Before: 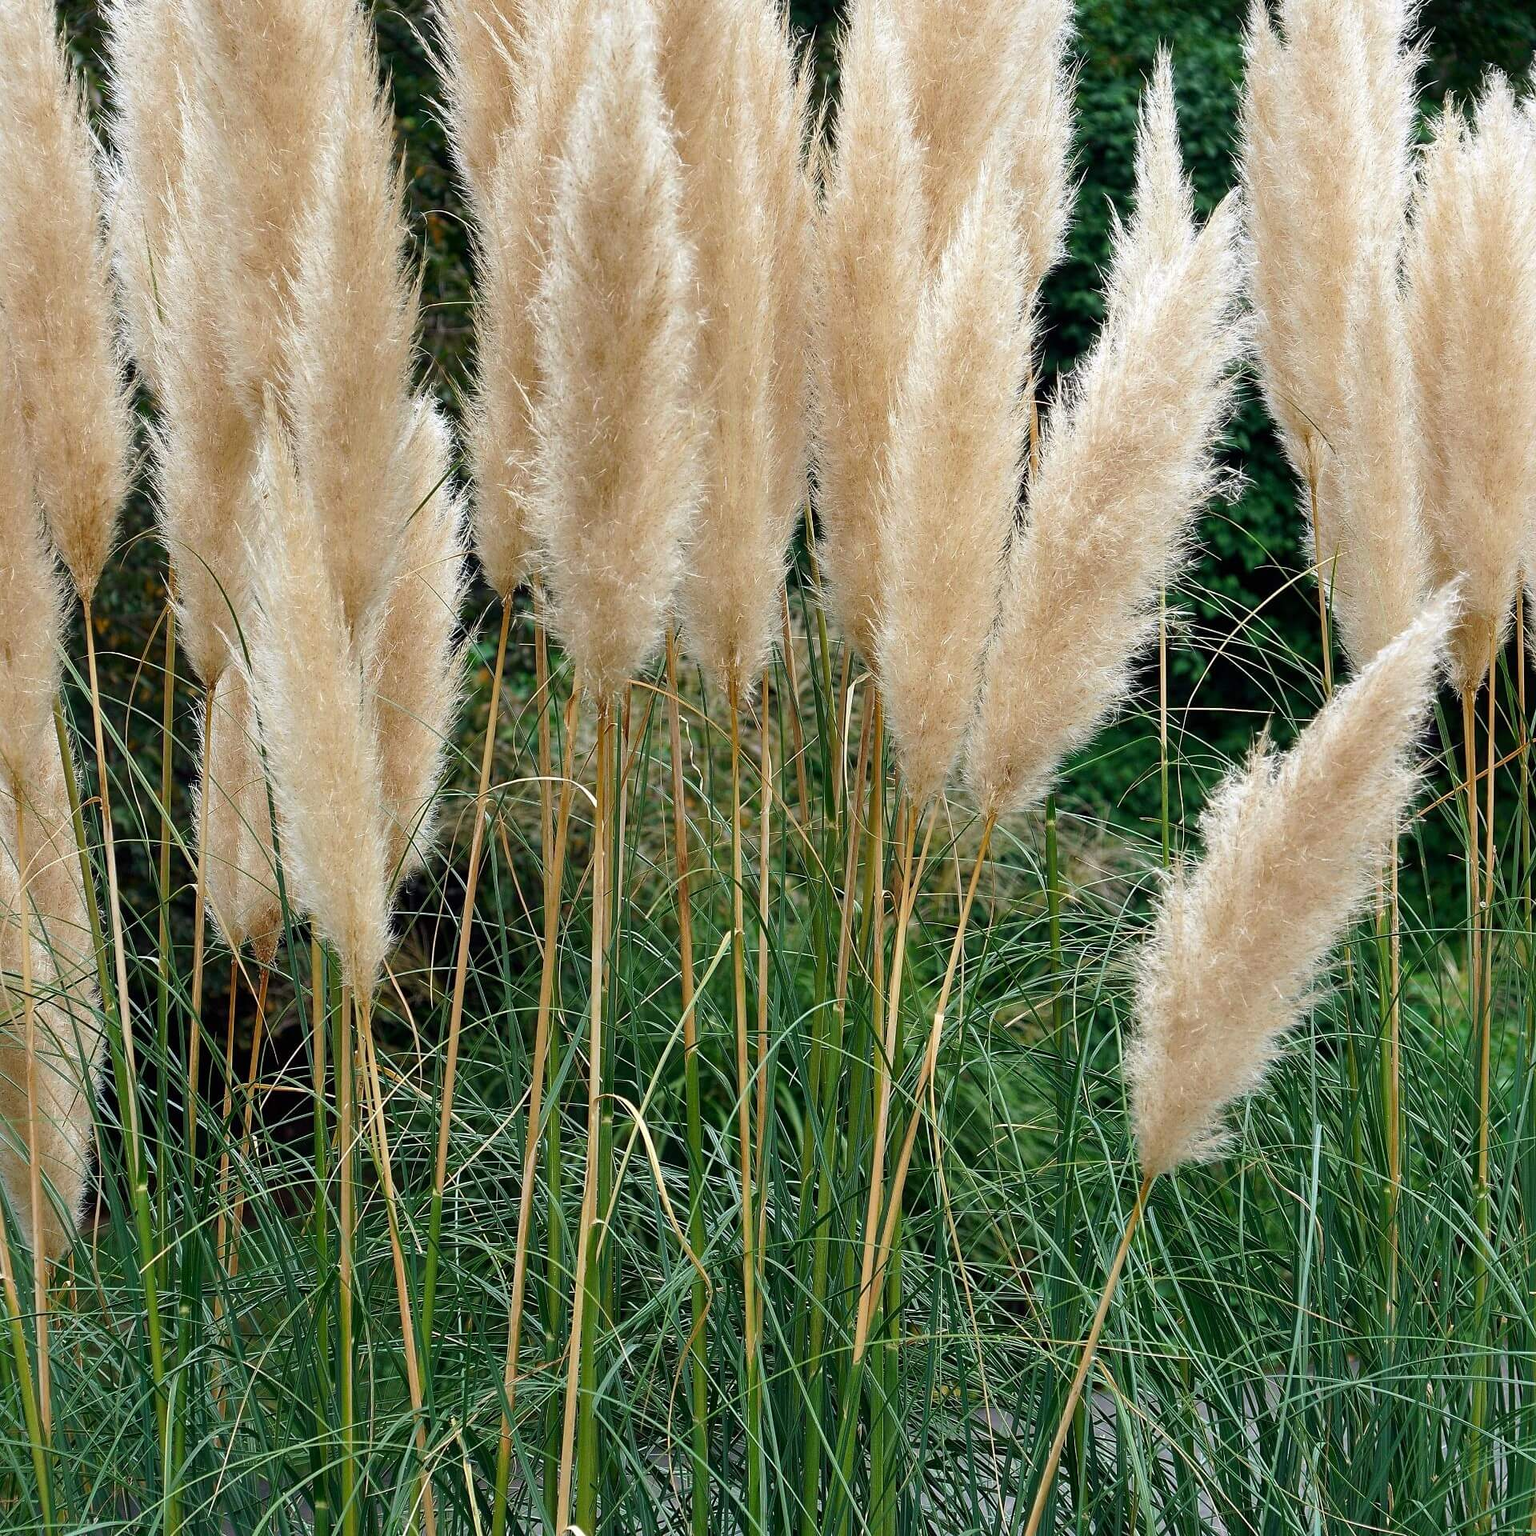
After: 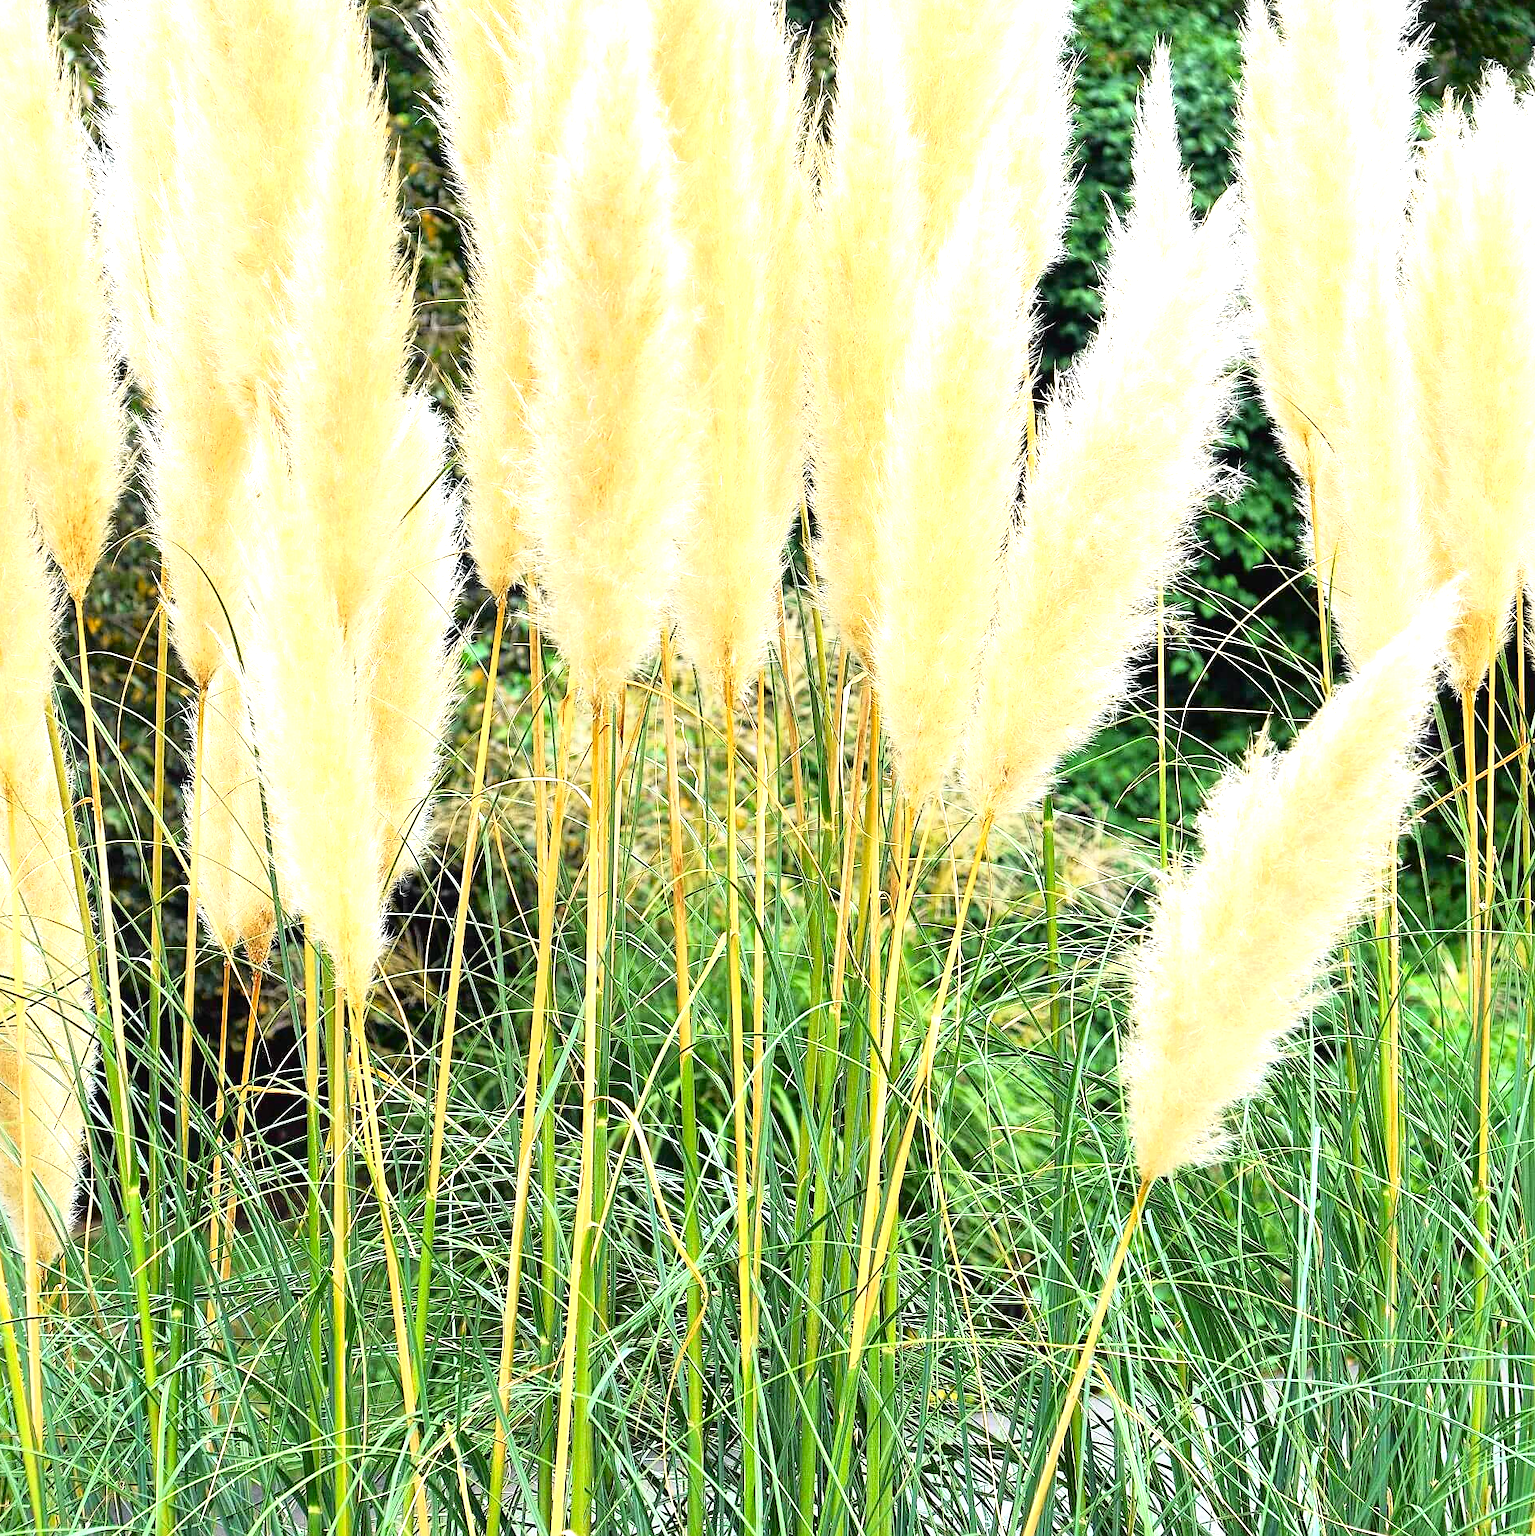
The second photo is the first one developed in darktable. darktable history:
crop and rotate: left 0.624%, top 0.261%, bottom 0.294%
exposure: black level correction 0, exposure 1.757 EV, compensate exposure bias true, compensate highlight preservation false
tone curve: curves: ch0 [(0, 0.013) (0.129, 0.1) (0.327, 0.382) (0.489, 0.573) (0.66, 0.748) (0.858, 0.926) (1, 0.977)]; ch1 [(0, 0) (0.353, 0.344) (0.45, 0.46) (0.498, 0.498) (0.521, 0.512) (0.563, 0.559) (0.592, 0.578) (0.647, 0.657) (1, 1)]; ch2 [(0, 0) (0.333, 0.346) (0.375, 0.375) (0.424, 0.43) (0.476, 0.492) (0.502, 0.502) (0.524, 0.531) (0.579, 0.61) (0.612, 0.644) (0.66, 0.715) (1, 1)], color space Lab, independent channels, preserve colors none
sharpen: amount 0.201
